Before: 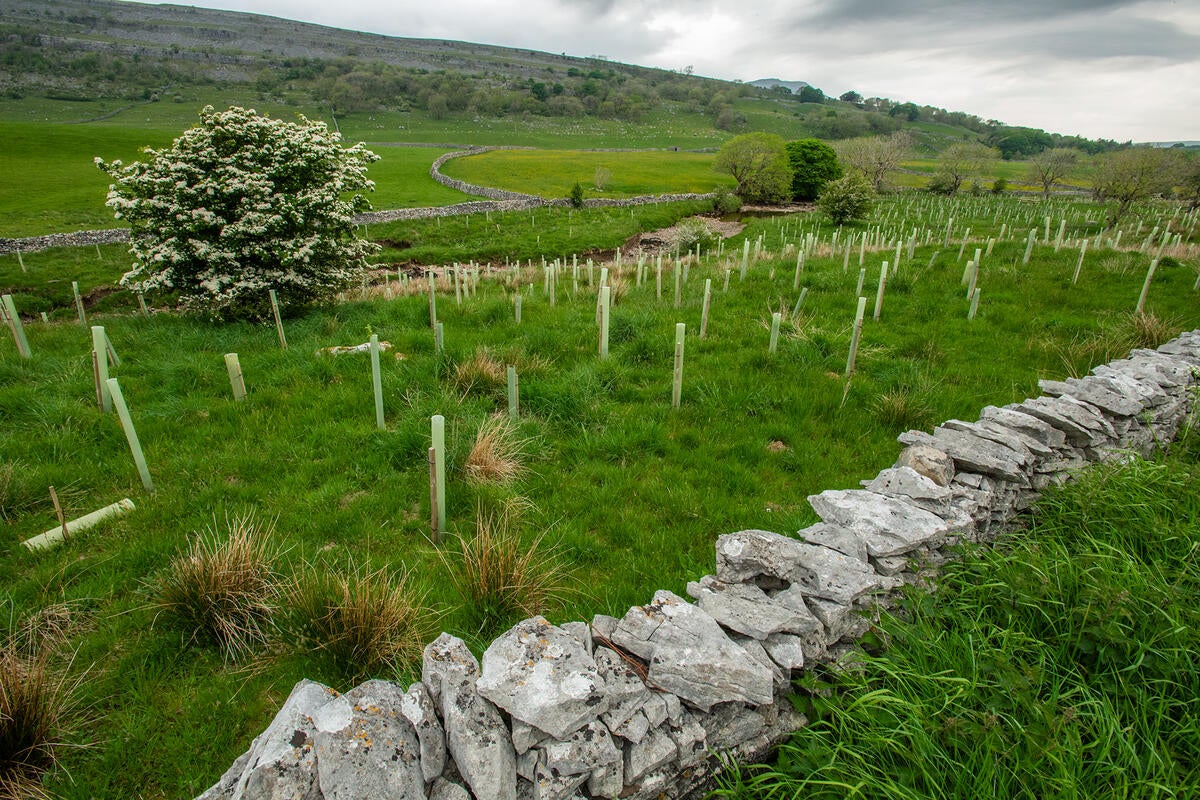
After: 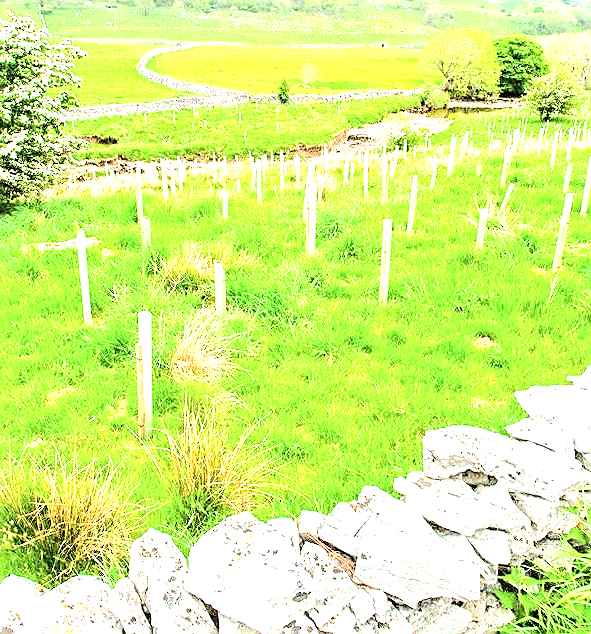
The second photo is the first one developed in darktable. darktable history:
exposure: exposure 2.278 EV, compensate exposure bias true, compensate highlight preservation false
color balance rgb: perceptual saturation grading › global saturation -0.057%
contrast equalizer: octaves 7, y [[0.5, 0.488, 0.462, 0.461, 0.491, 0.5], [0.5 ×6], [0.5 ×6], [0 ×6], [0 ×6]], mix -0.985
crop and rotate: angle 0.011°, left 24.469%, top 13.111%, right 26.273%, bottom 7.563%
sharpen: on, module defaults
shadows and highlights: radius 112.34, shadows 51.16, white point adjustment 9.01, highlights -3.37, soften with gaussian
tone equalizer: -7 EV 0.144 EV, -6 EV 0.581 EV, -5 EV 1.16 EV, -4 EV 1.36 EV, -3 EV 1.12 EV, -2 EV 0.6 EV, -1 EV 0.152 EV, edges refinement/feathering 500, mask exposure compensation -1.57 EV, preserve details no
